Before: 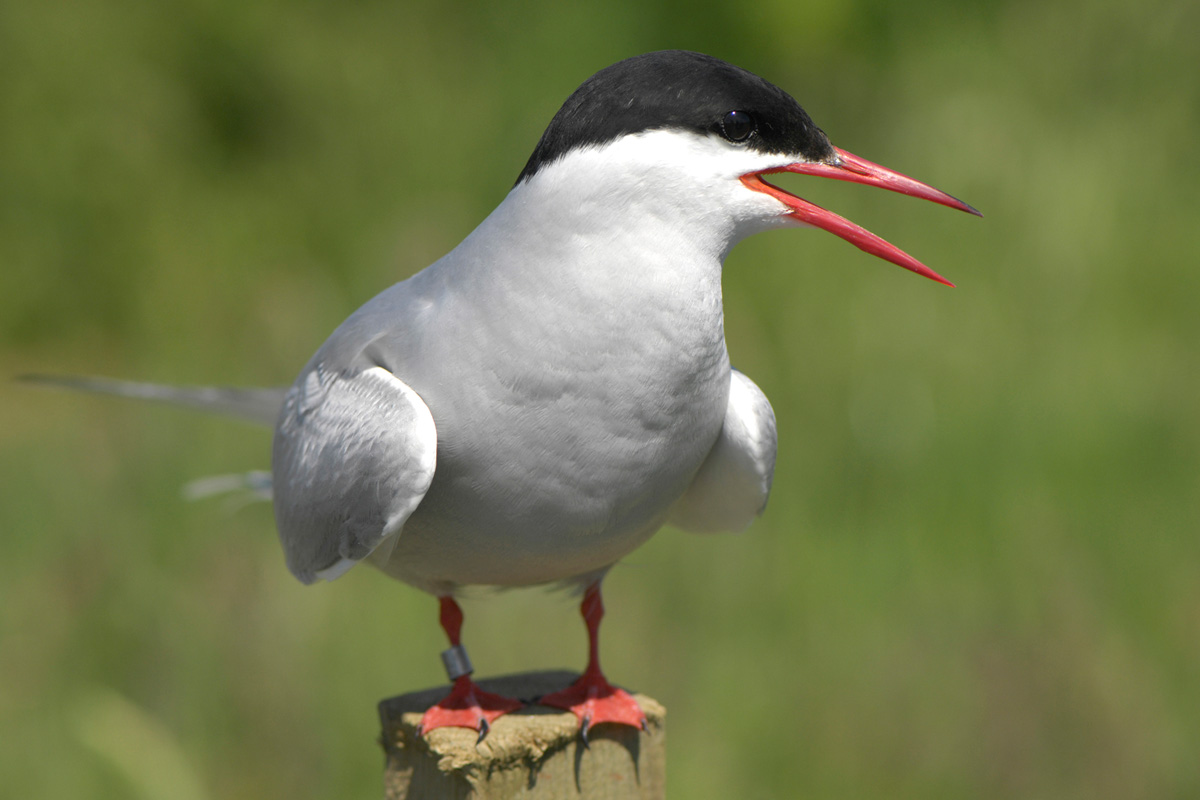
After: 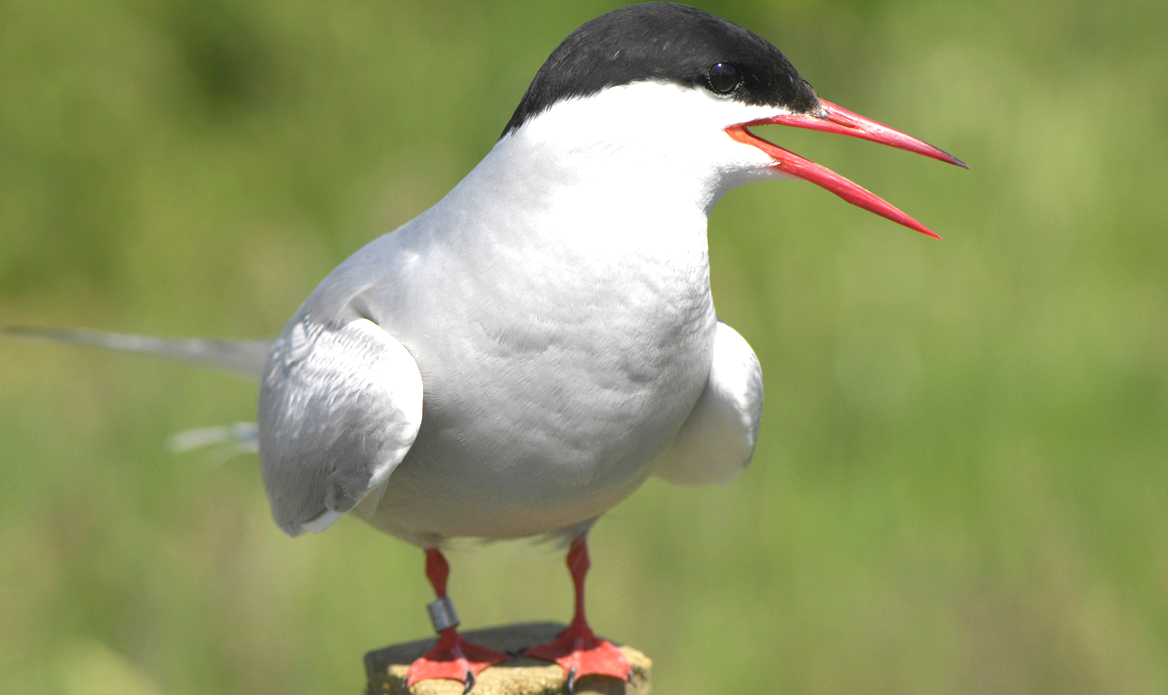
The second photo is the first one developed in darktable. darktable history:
crop: left 1.173%, top 6.093%, right 1.457%, bottom 7.001%
exposure: black level correction -0.002, exposure 0.71 EV, compensate highlight preservation false
